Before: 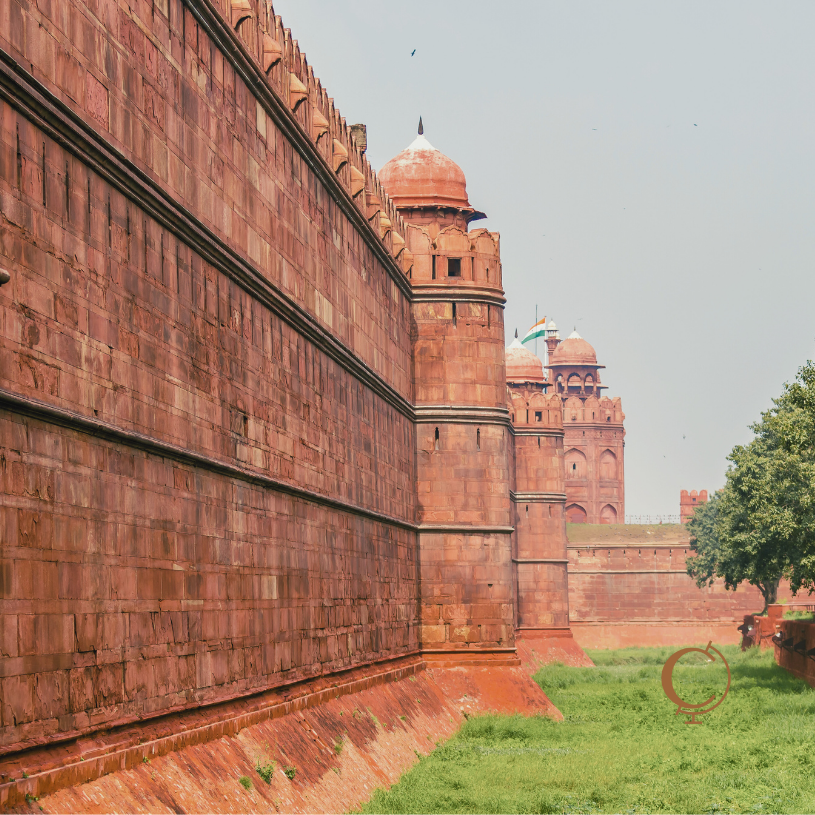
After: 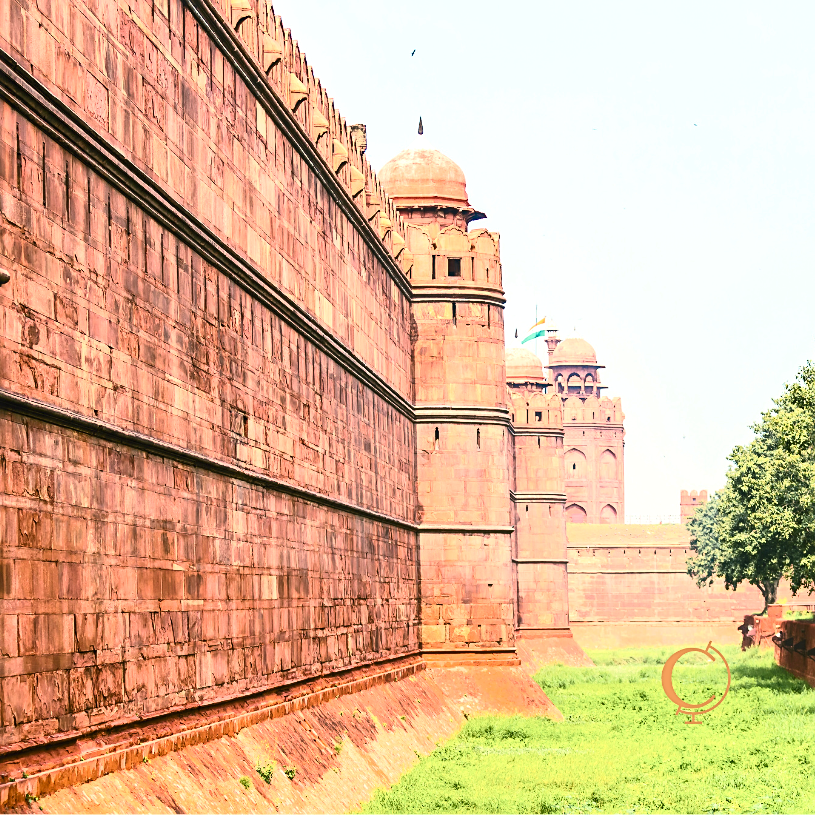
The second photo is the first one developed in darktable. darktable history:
exposure: exposure 0.691 EV, compensate exposure bias true, compensate highlight preservation false
sharpen: on, module defaults
contrast brightness saturation: contrast 0.403, brightness 0.102, saturation 0.209
